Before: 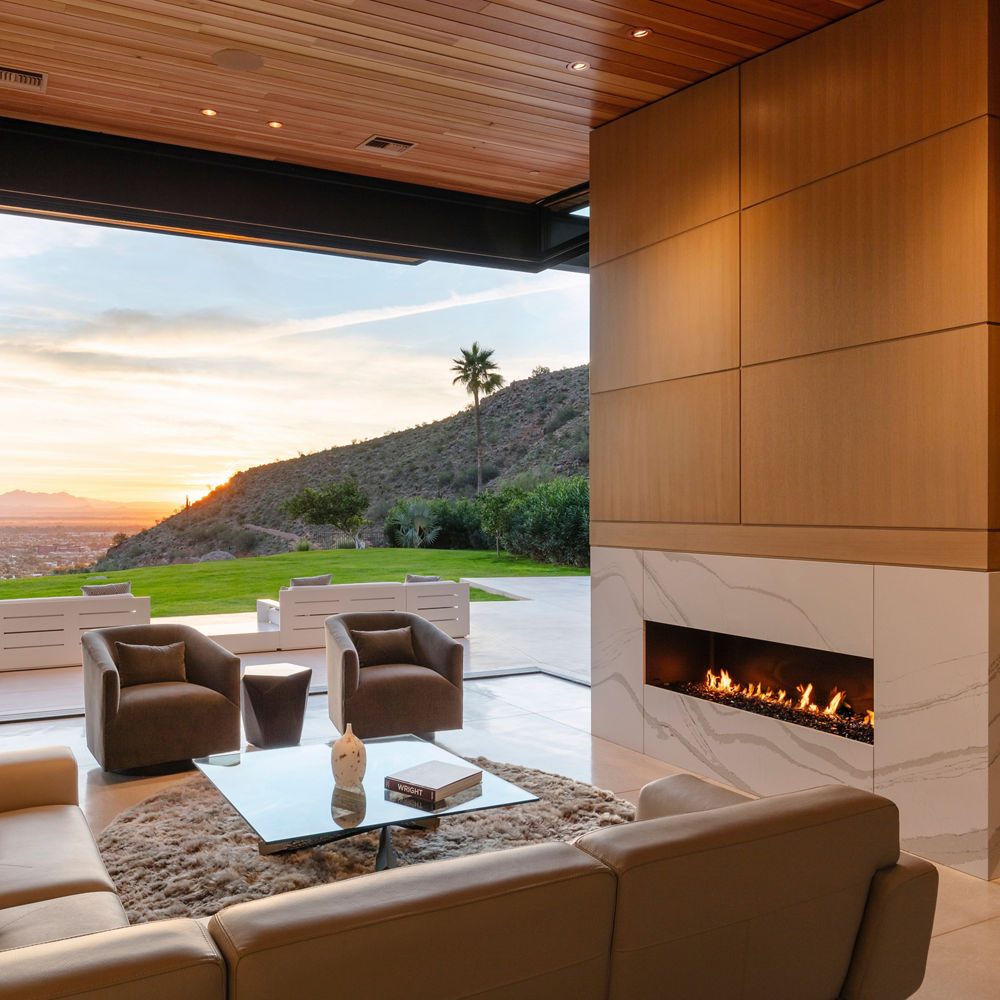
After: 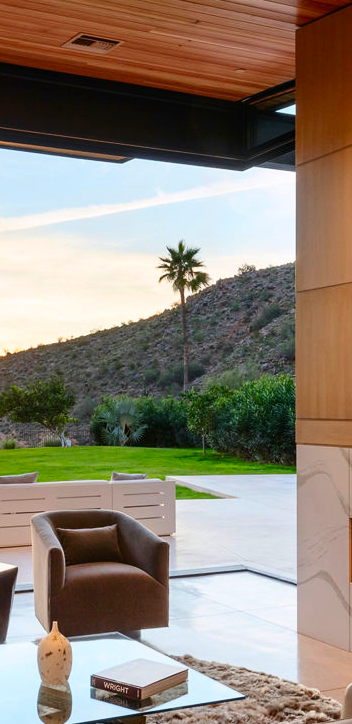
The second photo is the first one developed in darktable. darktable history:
contrast brightness saturation: contrast 0.16, saturation 0.32
crop and rotate: left 29.476%, top 10.214%, right 35.32%, bottom 17.333%
